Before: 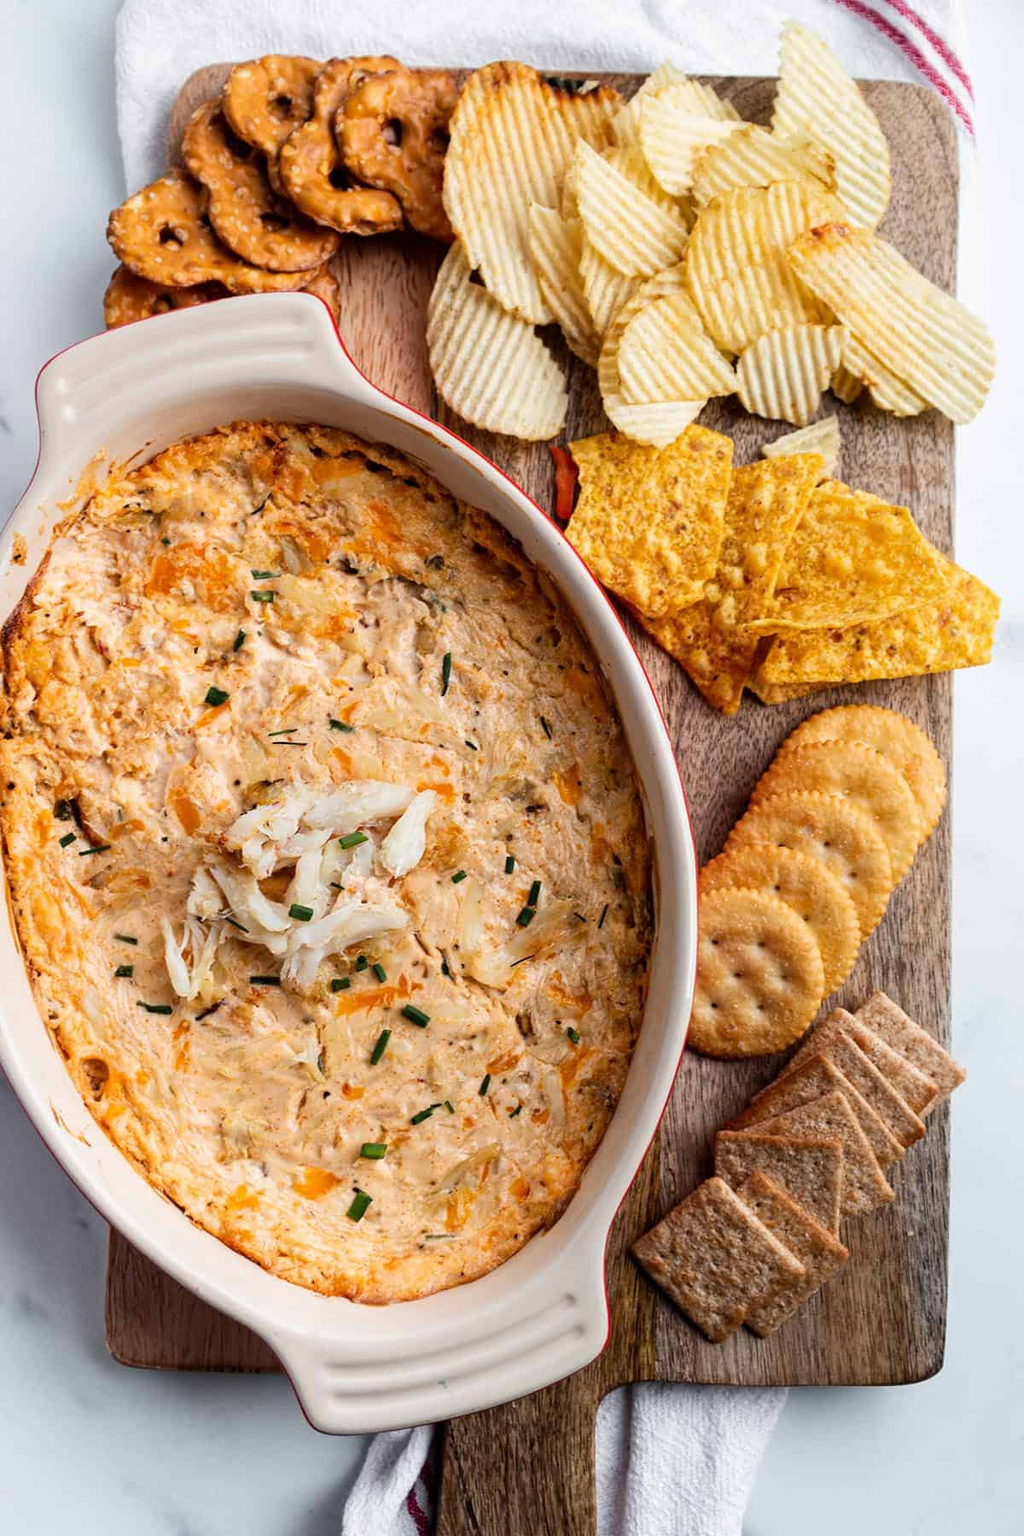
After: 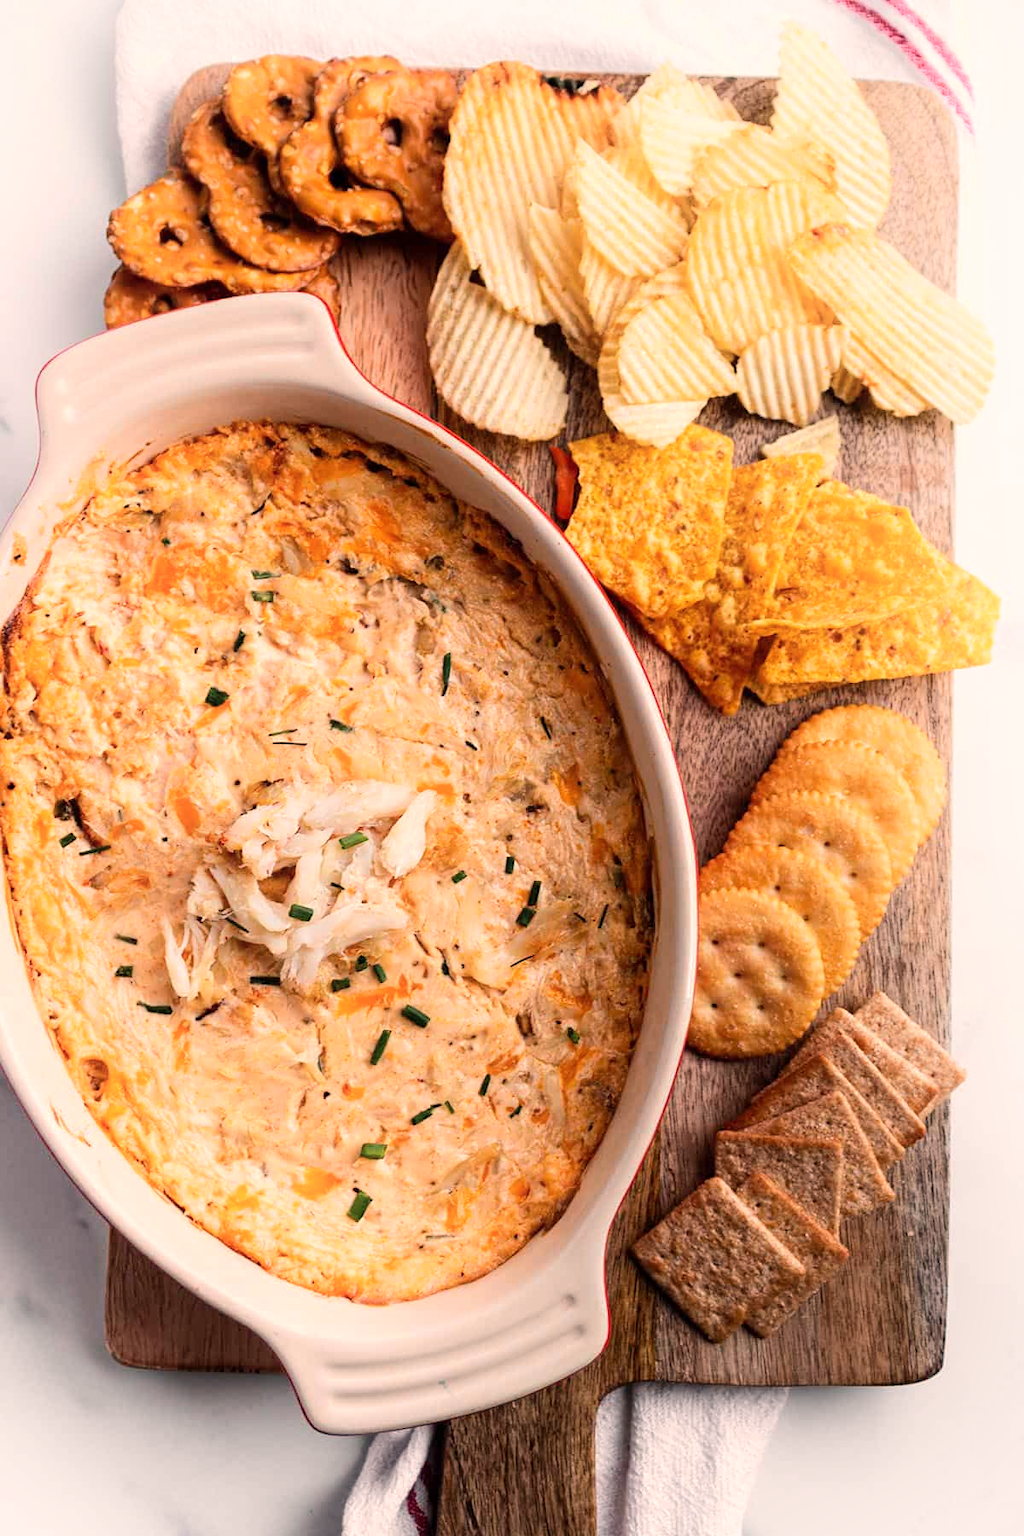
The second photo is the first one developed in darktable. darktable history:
white balance: red 1.127, blue 0.943
shadows and highlights: shadows -24.28, highlights 49.77, soften with gaussian
